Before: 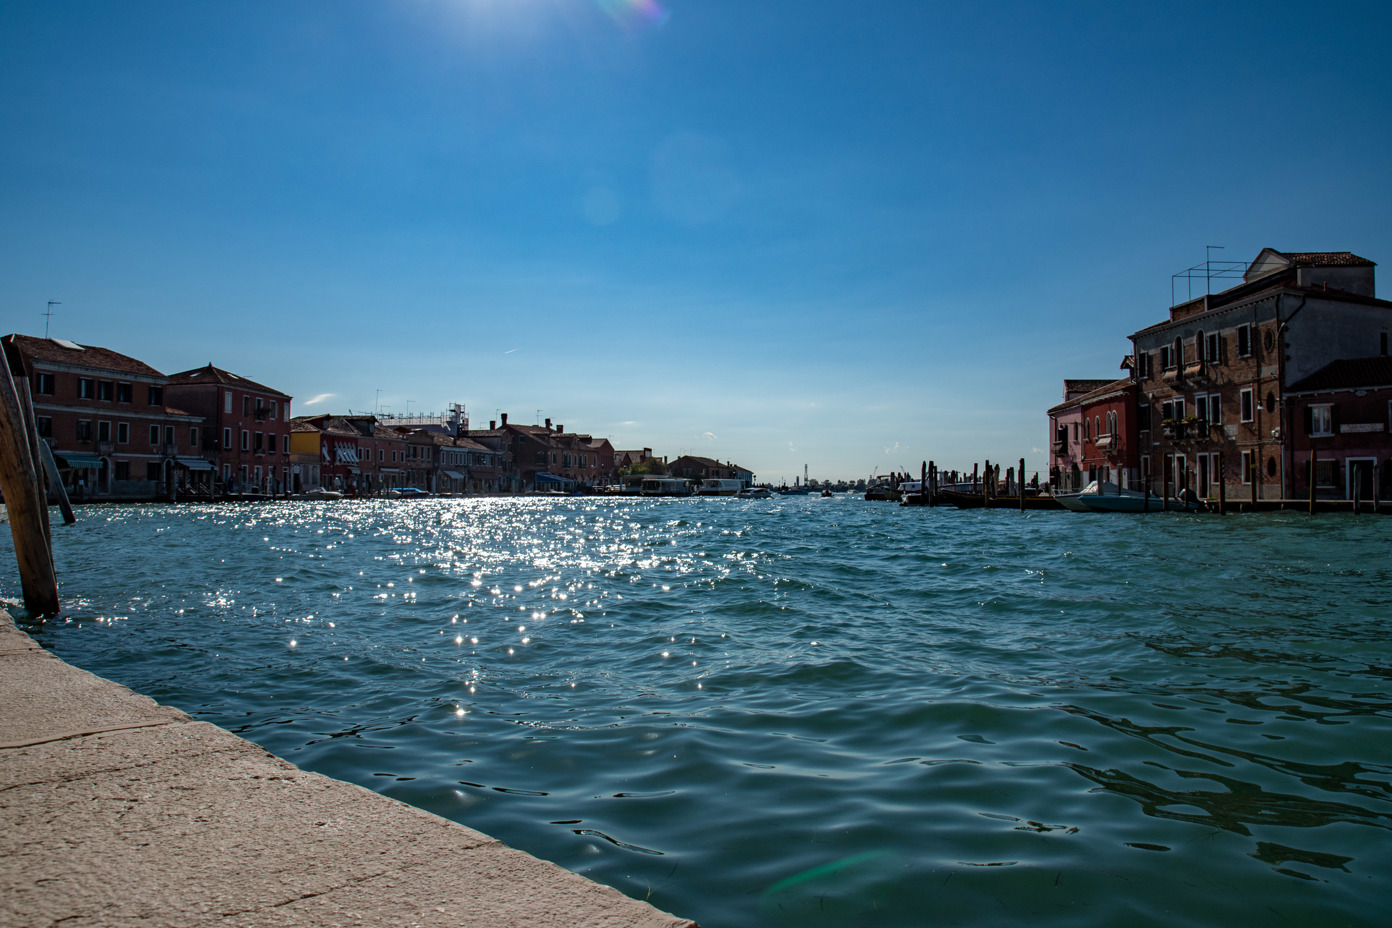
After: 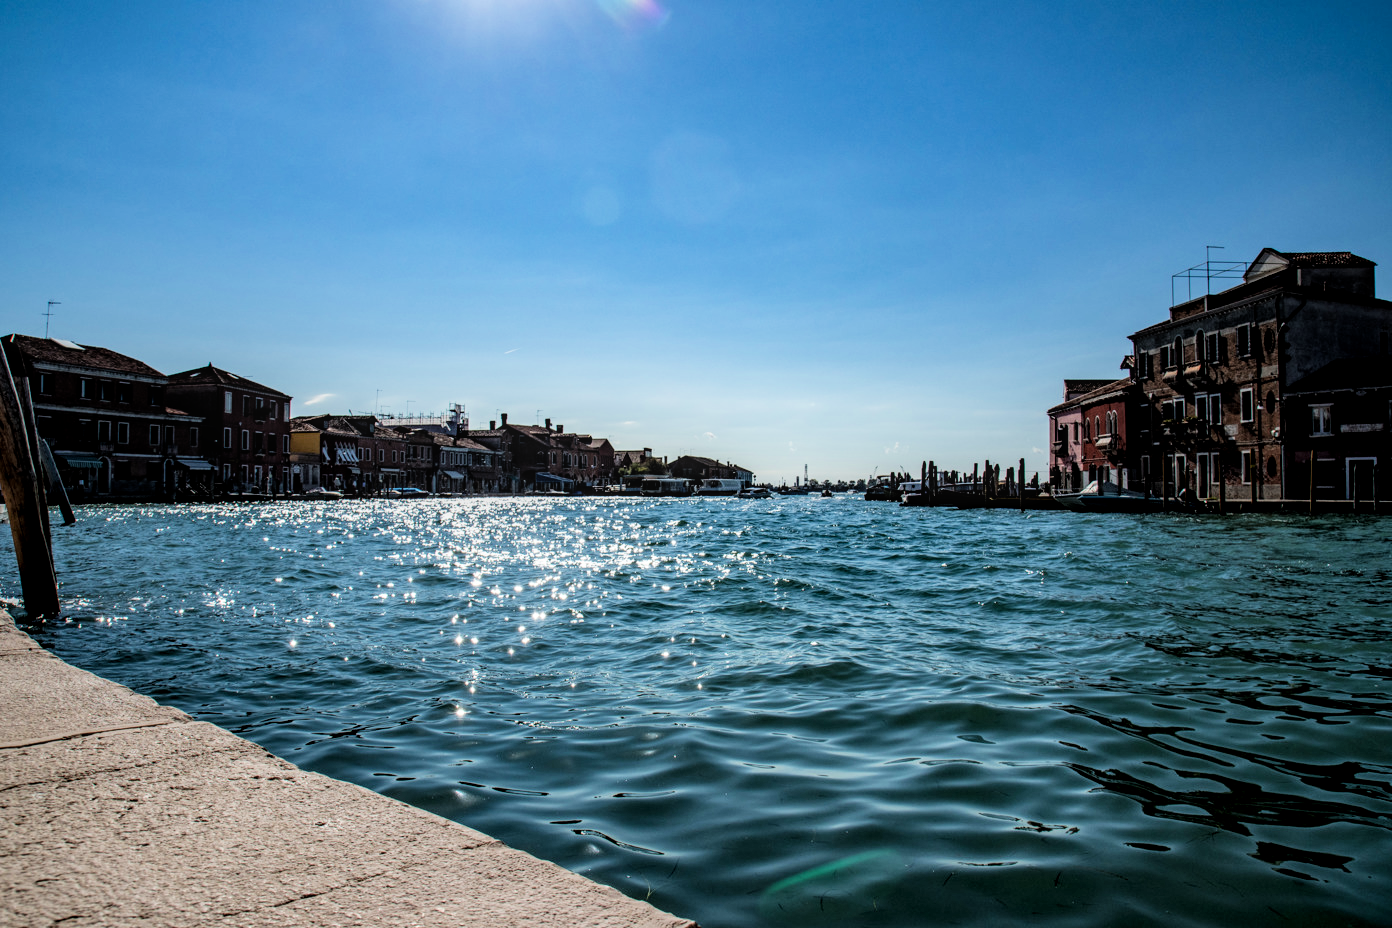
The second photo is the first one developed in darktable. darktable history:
color balance rgb: on, module defaults
local contrast: on, module defaults
filmic rgb: black relative exposure -5 EV, hardness 2.88, contrast 1.3
exposure "scene-referred default": black level correction 0, exposure 0.7 EV, compensate exposure bias true, compensate highlight preservation false
